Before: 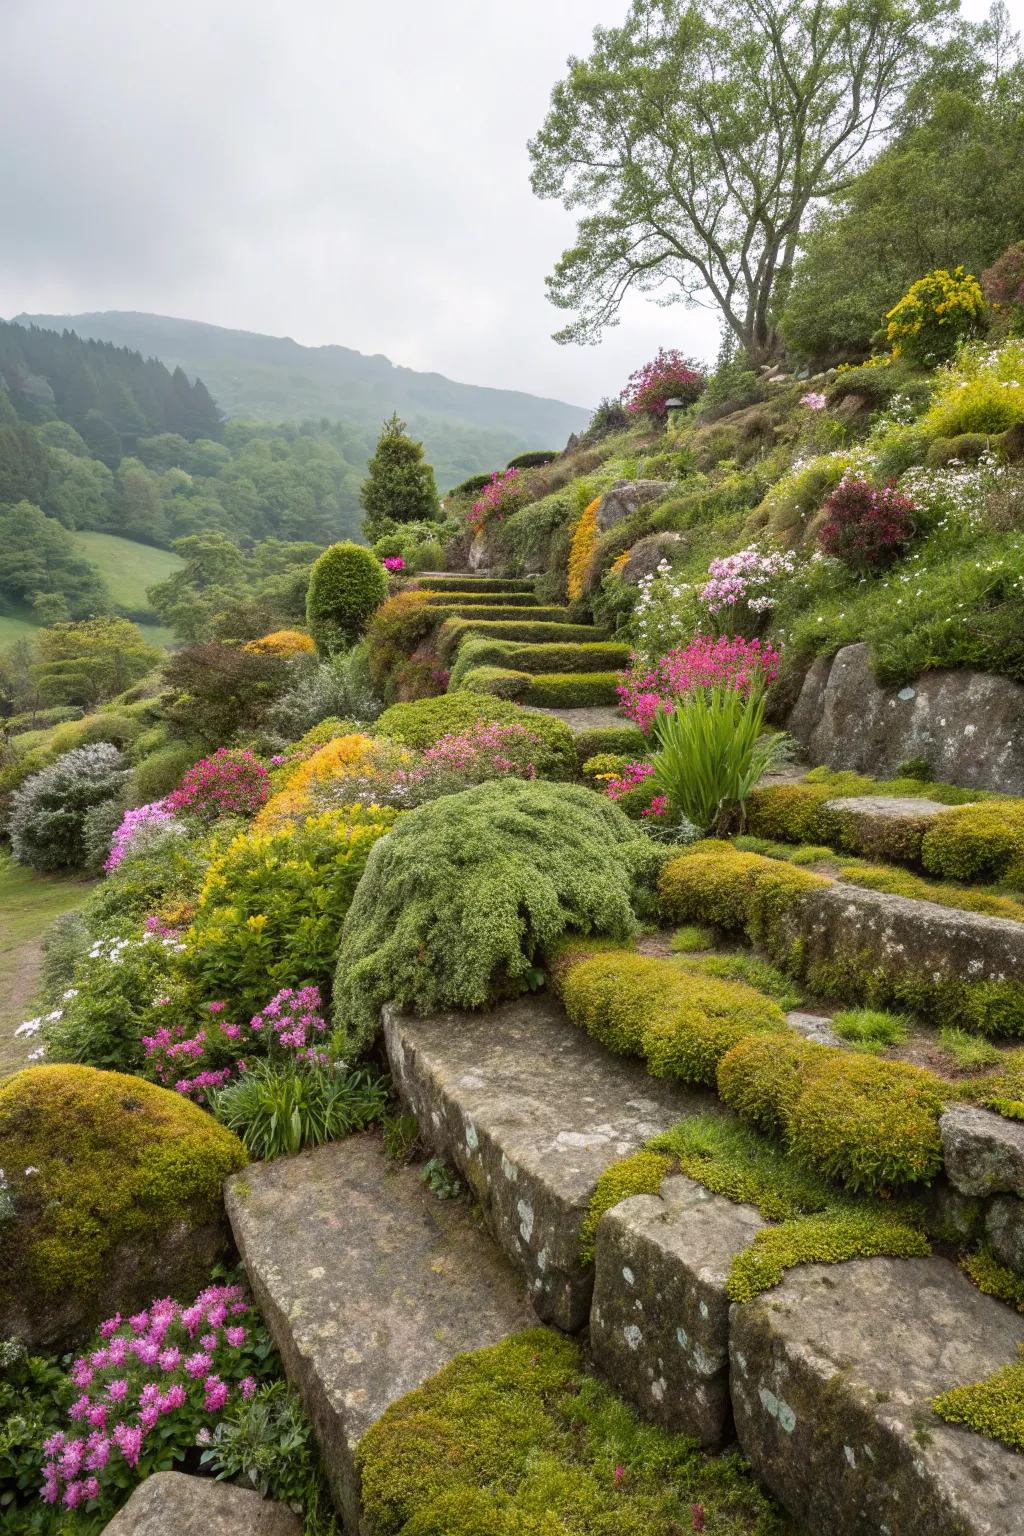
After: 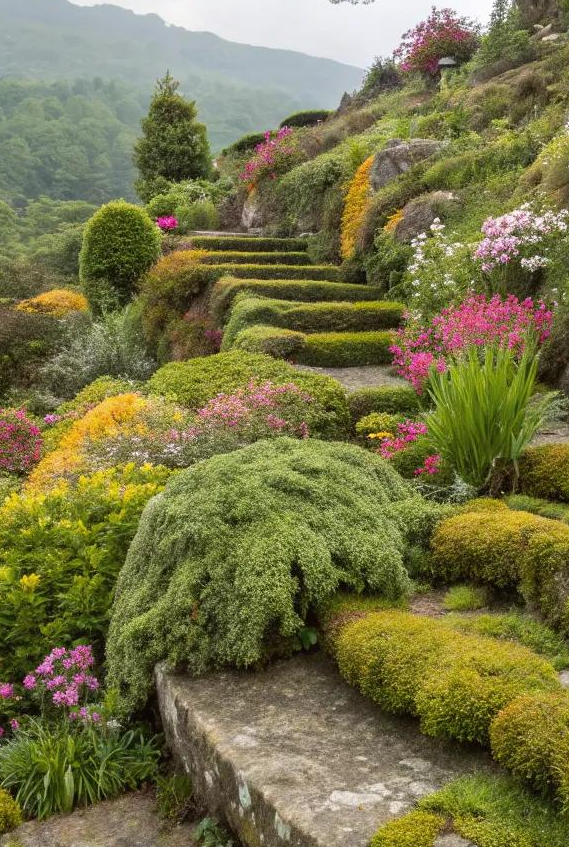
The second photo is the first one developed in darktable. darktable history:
crop and rotate: left 22.238%, top 22.234%, right 22.128%, bottom 22.588%
